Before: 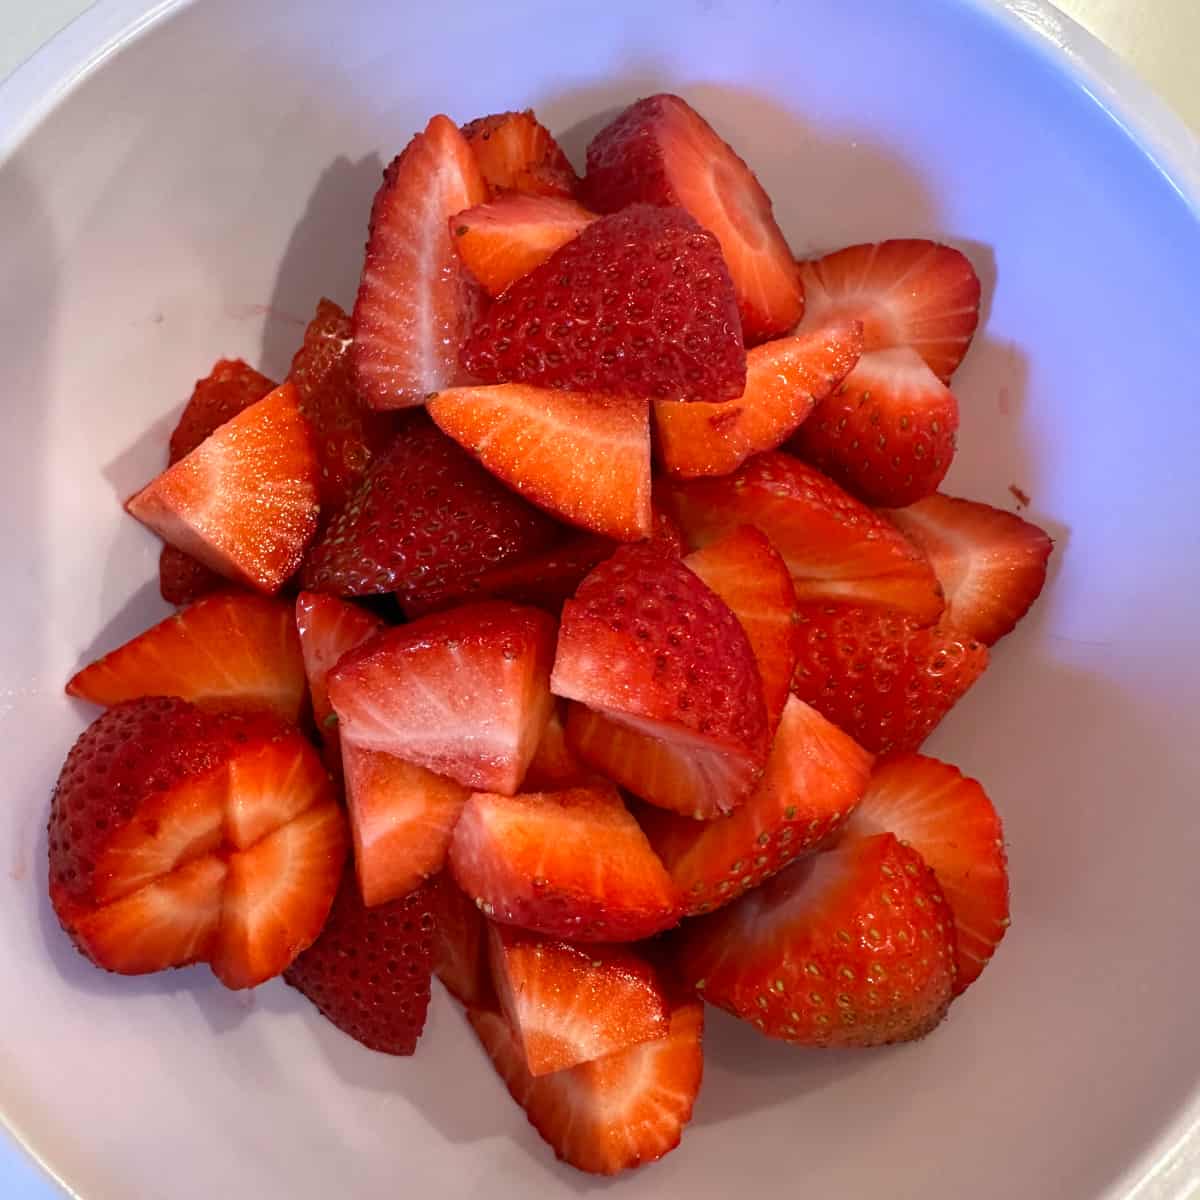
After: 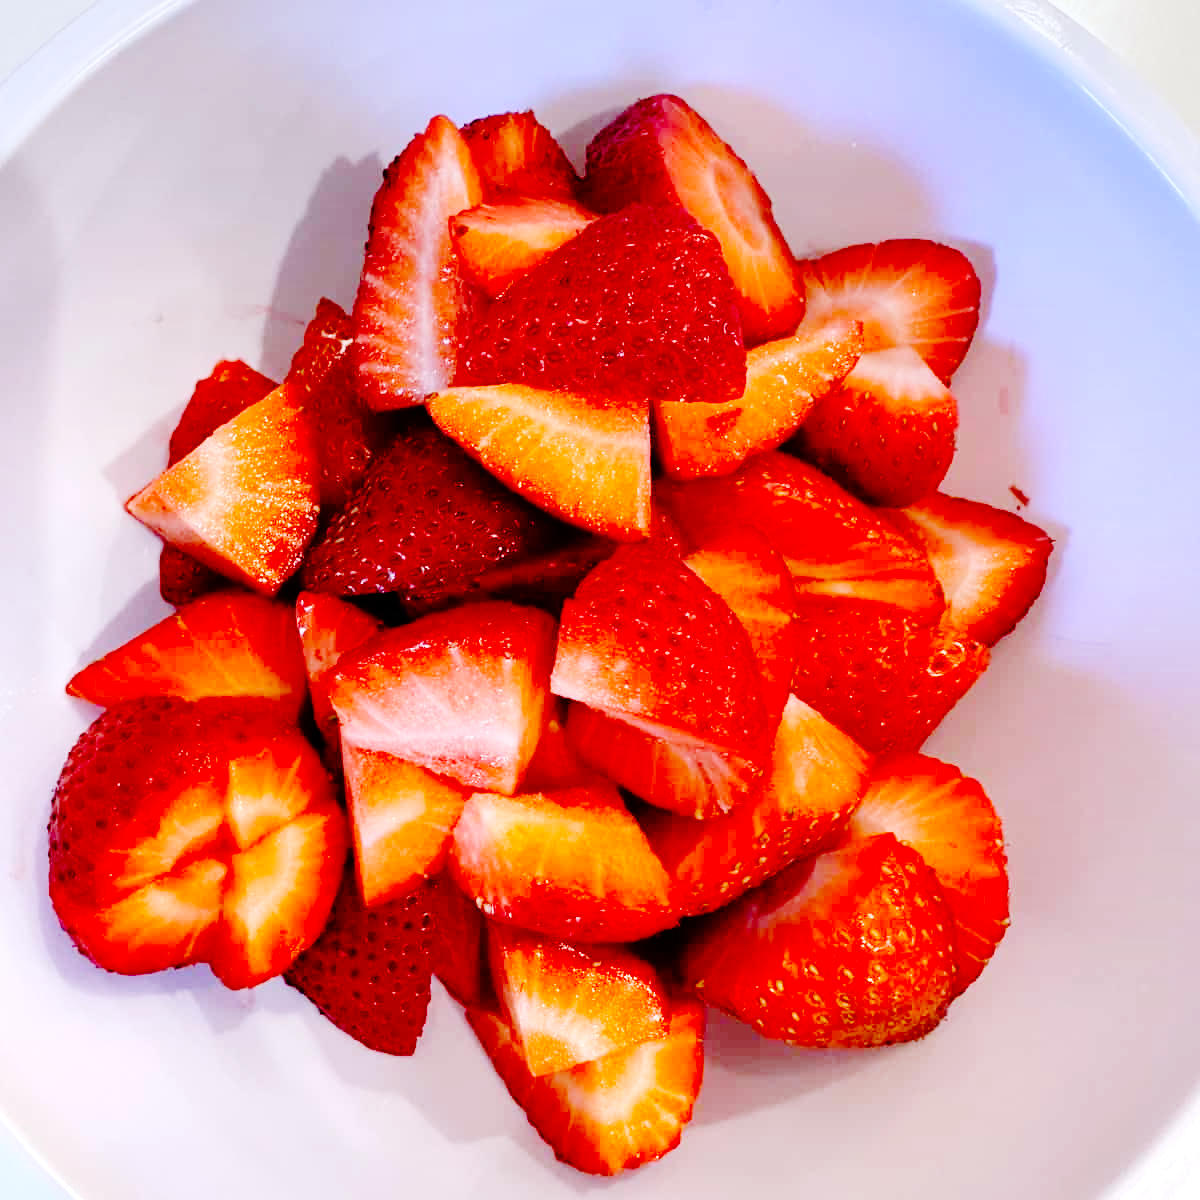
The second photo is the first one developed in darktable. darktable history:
exposure: black level correction 0, exposure 0.5 EV, compensate exposure bias true, compensate highlight preservation false
base curve: curves: ch0 [(0, 0) (0.036, 0.01) (0.123, 0.254) (0.258, 0.504) (0.507, 0.748) (1, 1)], preserve colors none
graduated density: on, module defaults
white balance: red 0.967, blue 1.119, emerald 0.756
